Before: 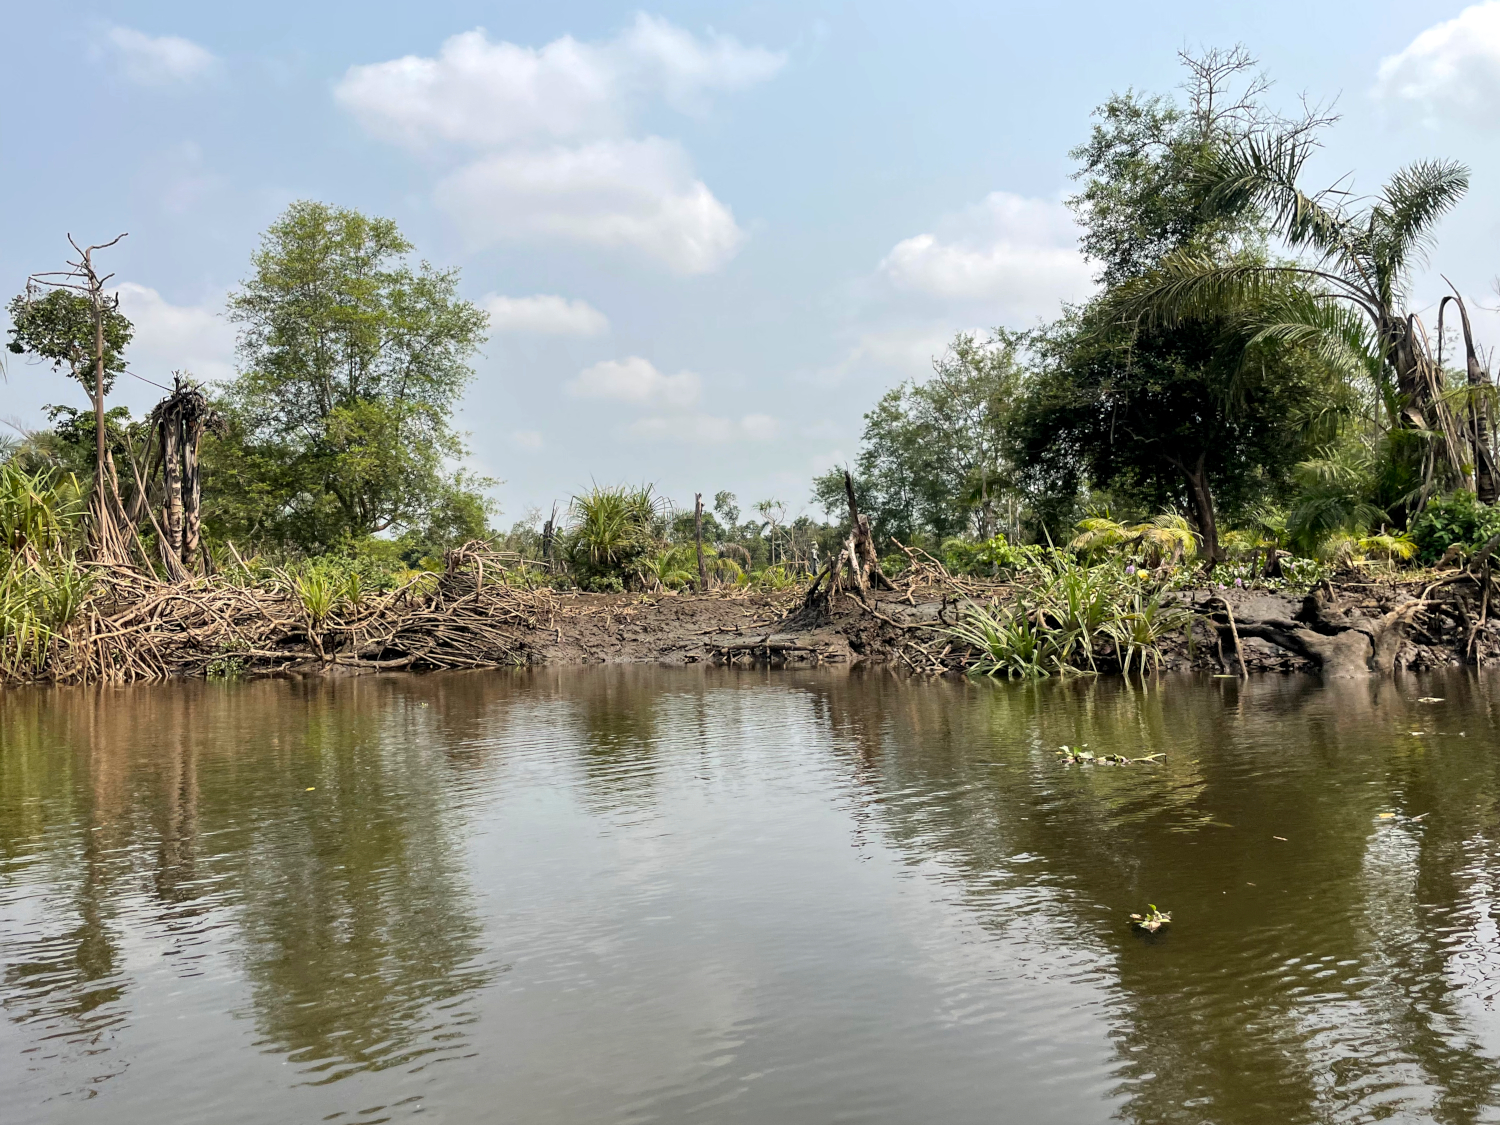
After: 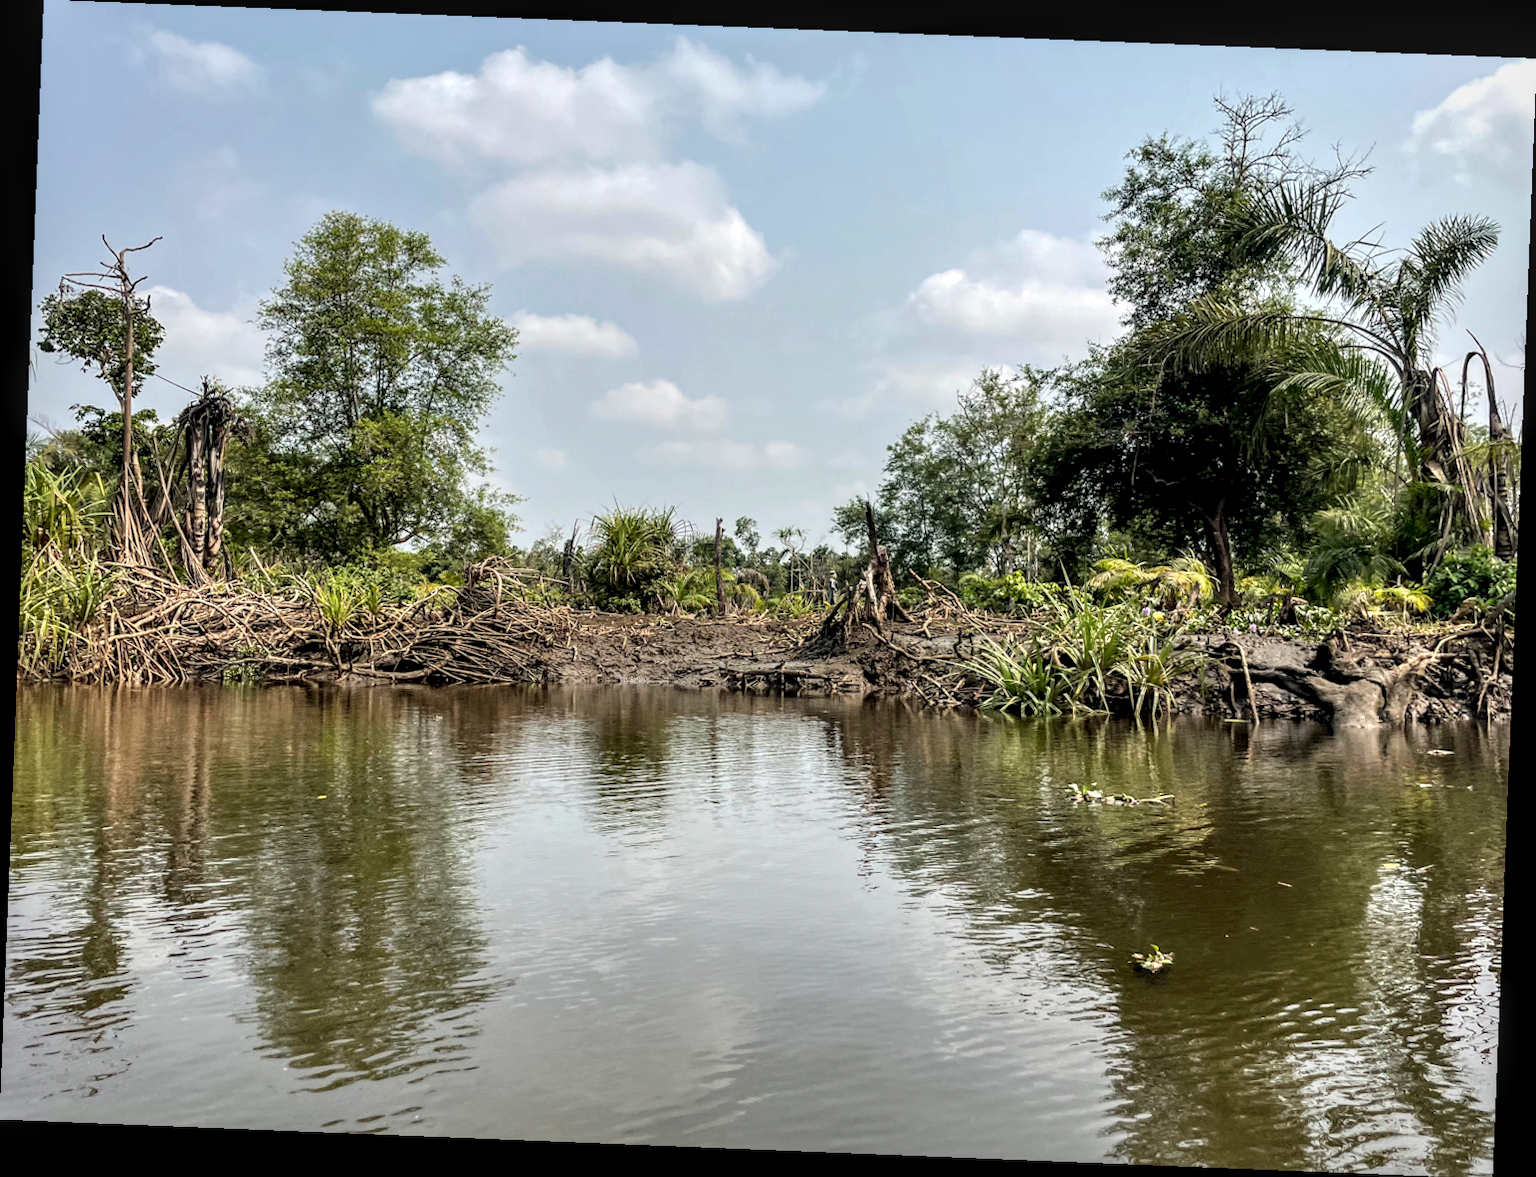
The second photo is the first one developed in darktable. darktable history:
exposure: compensate highlight preservation false
local contrast: detail 150%
rotate and perspective: rotation 2.27°, automatic cropping off
